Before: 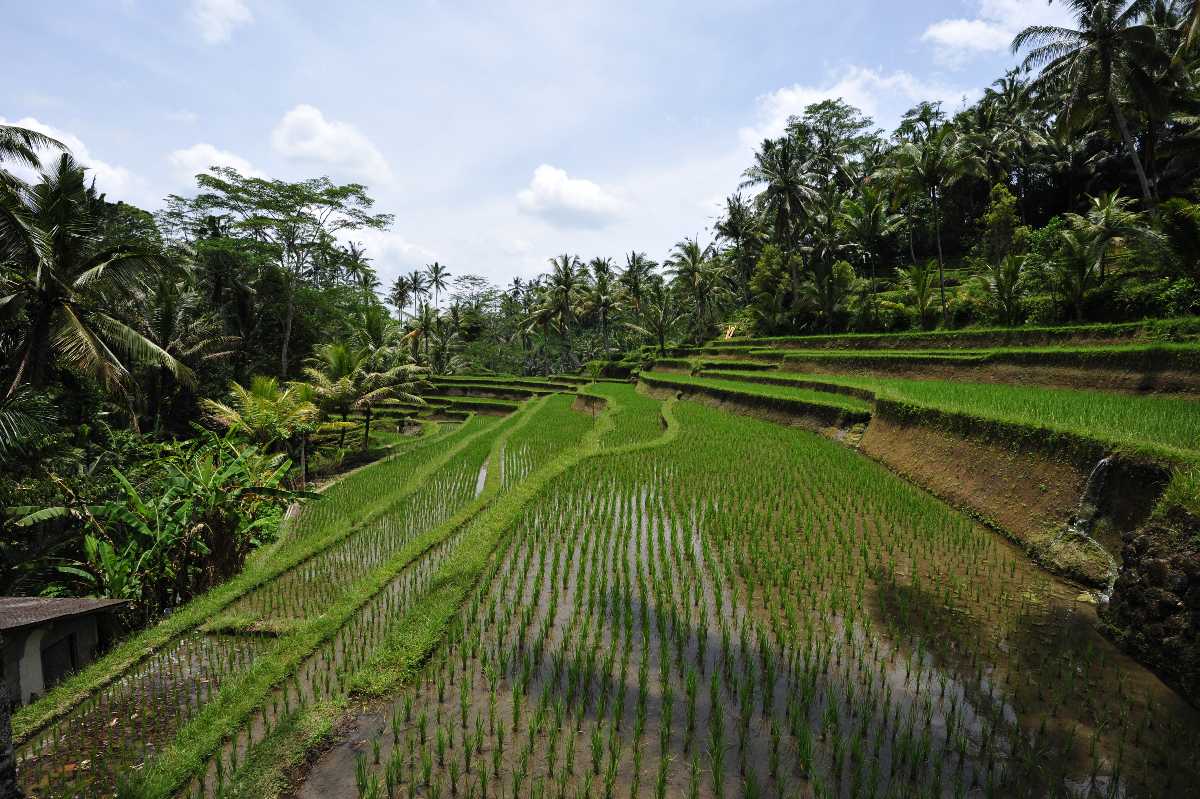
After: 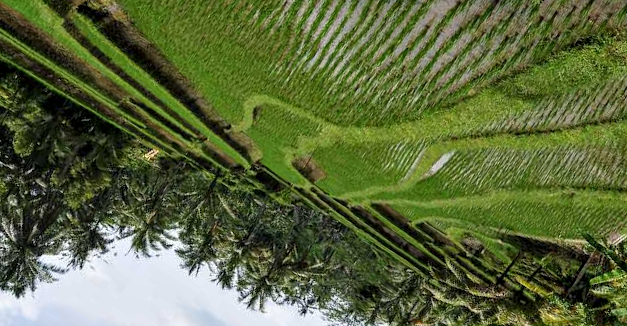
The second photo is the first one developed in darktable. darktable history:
local contrast: detail 130%
crop and rotate: angle 147.48°, left 9.219%, top 15.561%, right 4.427%, bottom 16.939%
